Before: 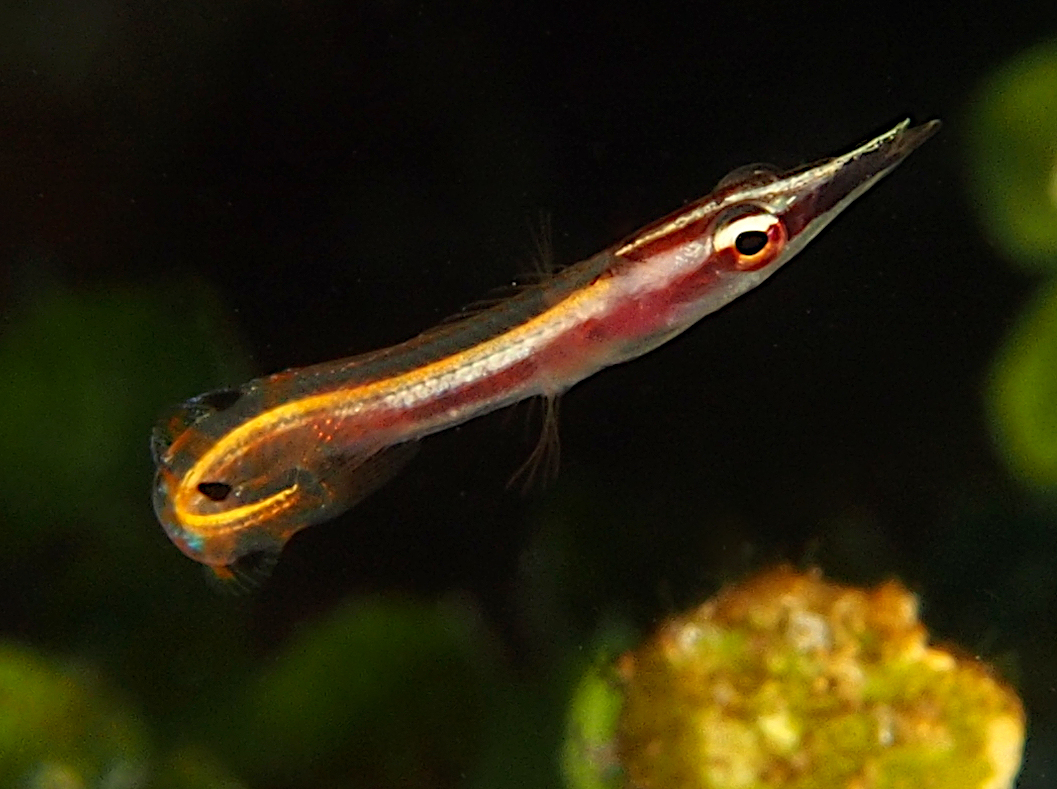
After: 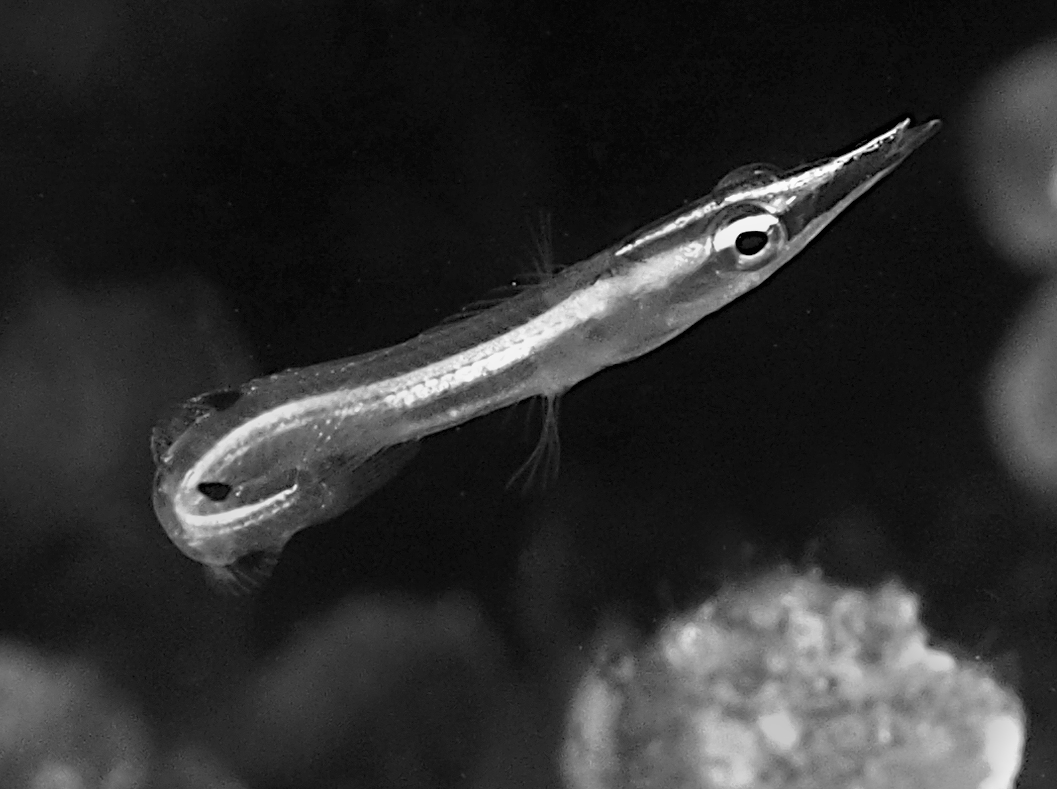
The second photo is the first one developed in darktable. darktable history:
monochrome: a -4.13, b 5.16, size 1
white balance: red 0.984, blue 1.059
velvia: strength 32%, mid-tones bias 0.2
exposure: black level correction 0, exposure 0.7 EV, compensate exposure bias true, compensate highlight preservation false
